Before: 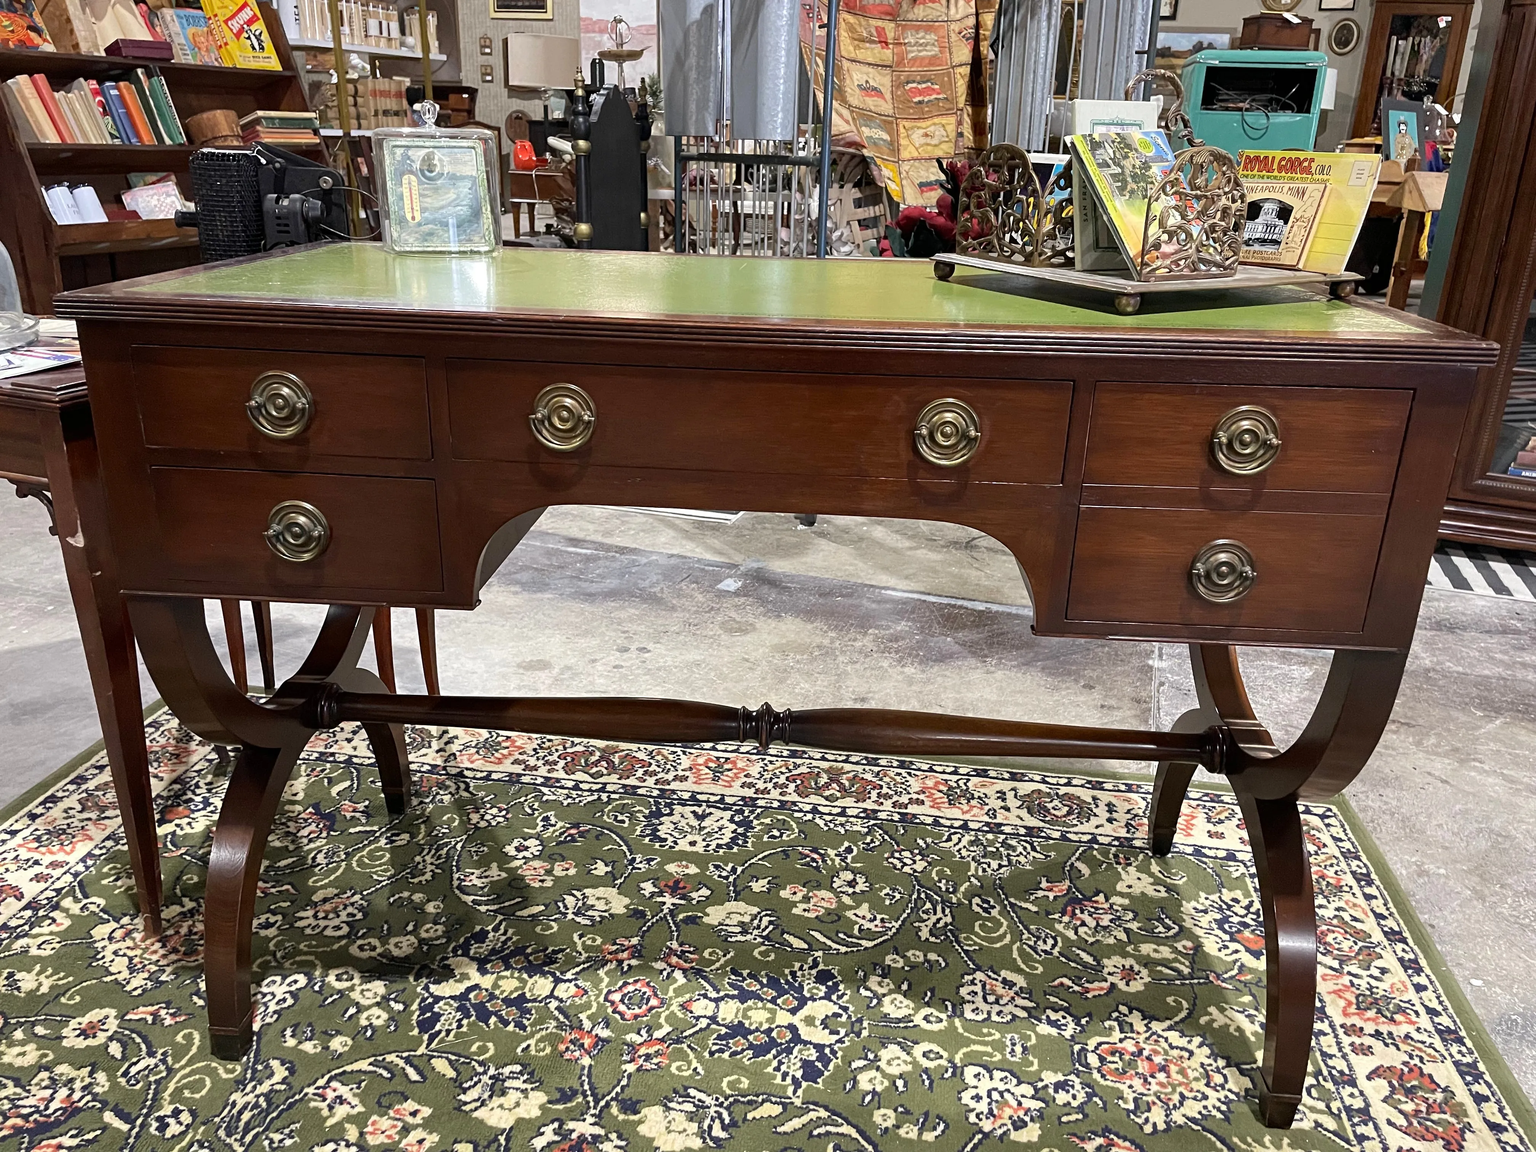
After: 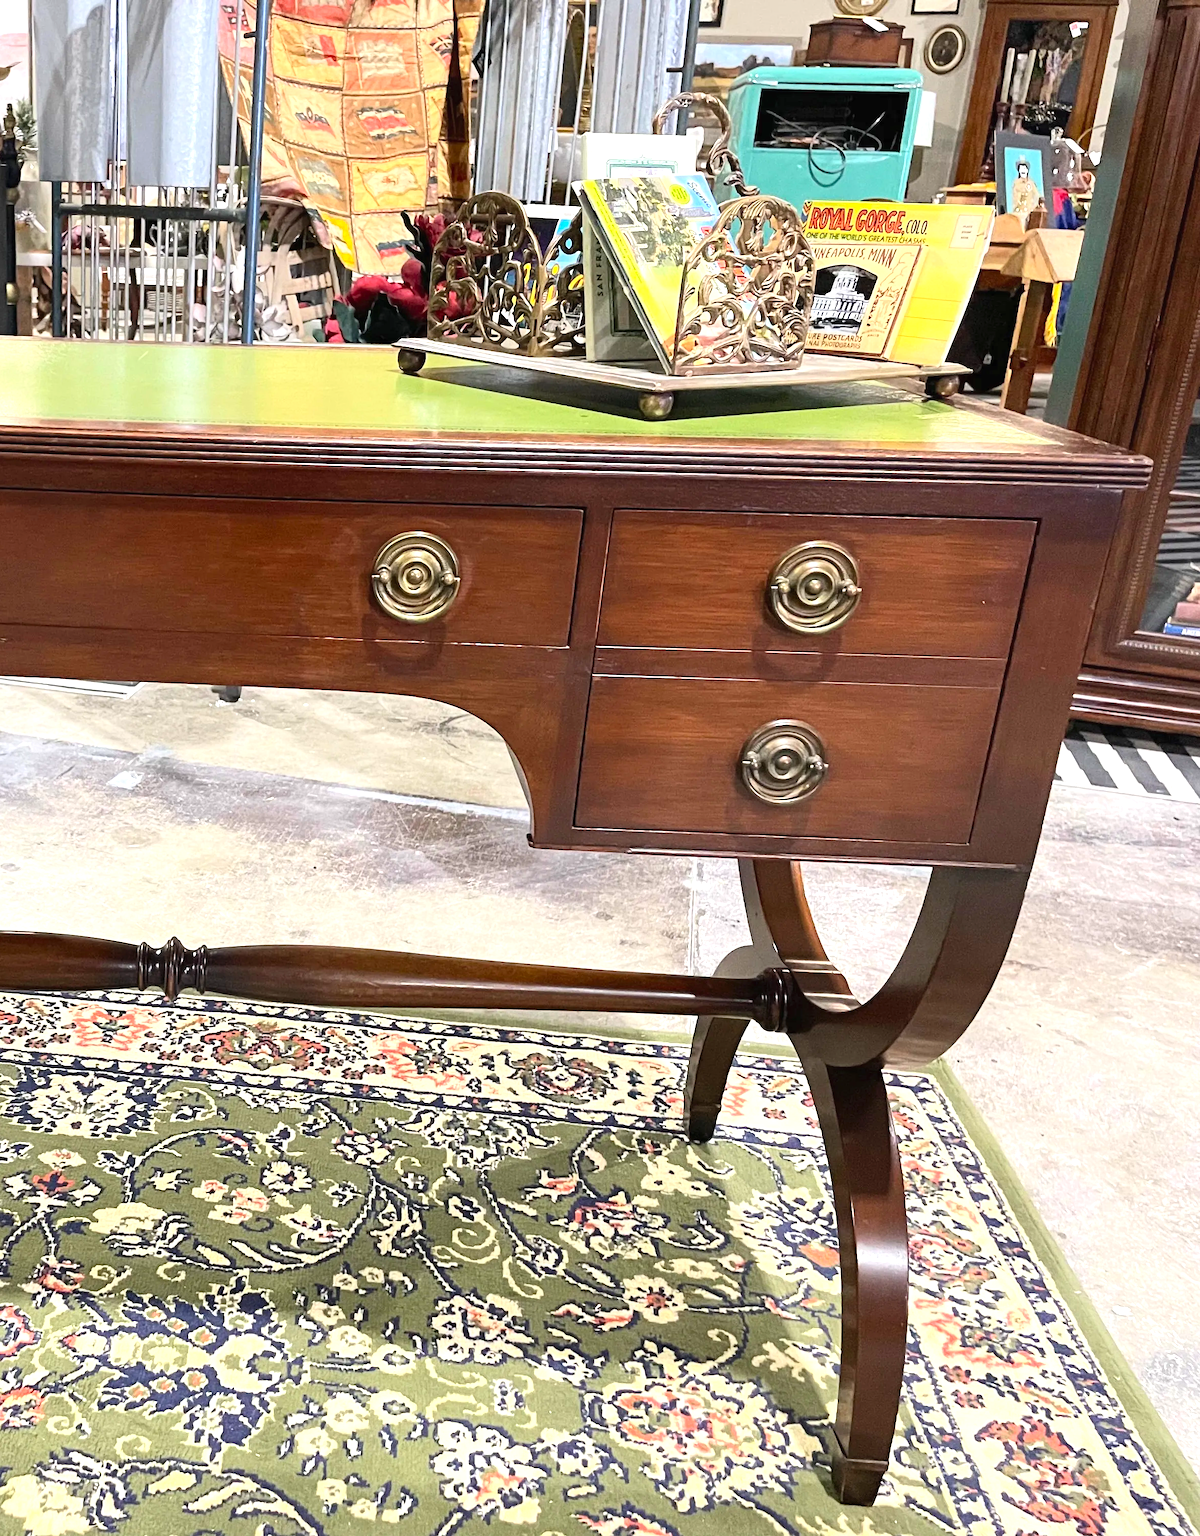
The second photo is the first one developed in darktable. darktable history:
crop: left 41.402%
contrast brightness saturation: contrast 0.2, brightness 0.16, saturation 0.22
exposure: black level correction 0, exposure 0.7 EV, compensate exposure bias true, compensate highlight preservation false
